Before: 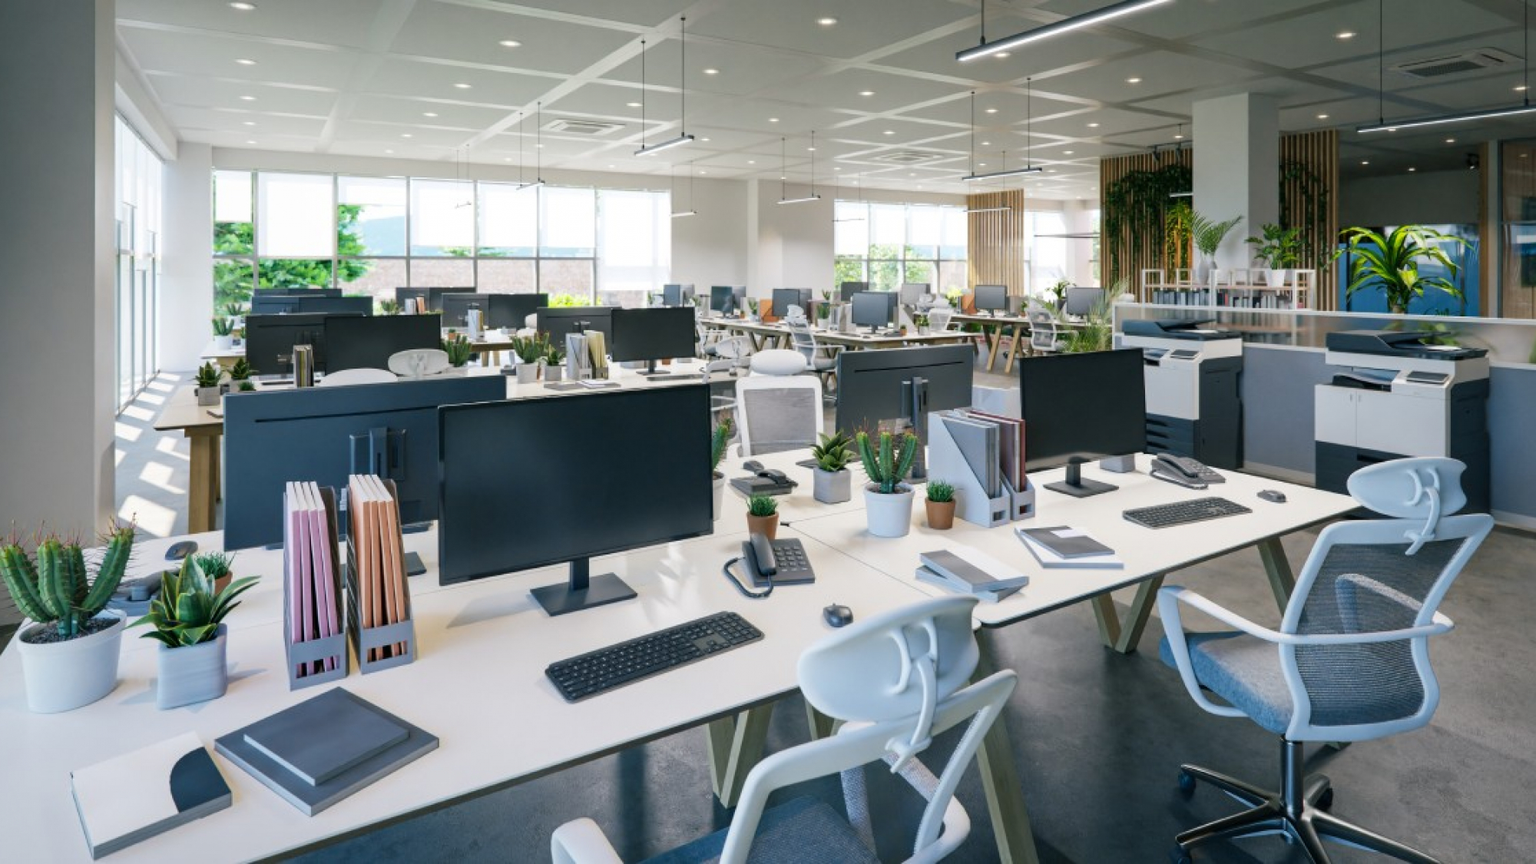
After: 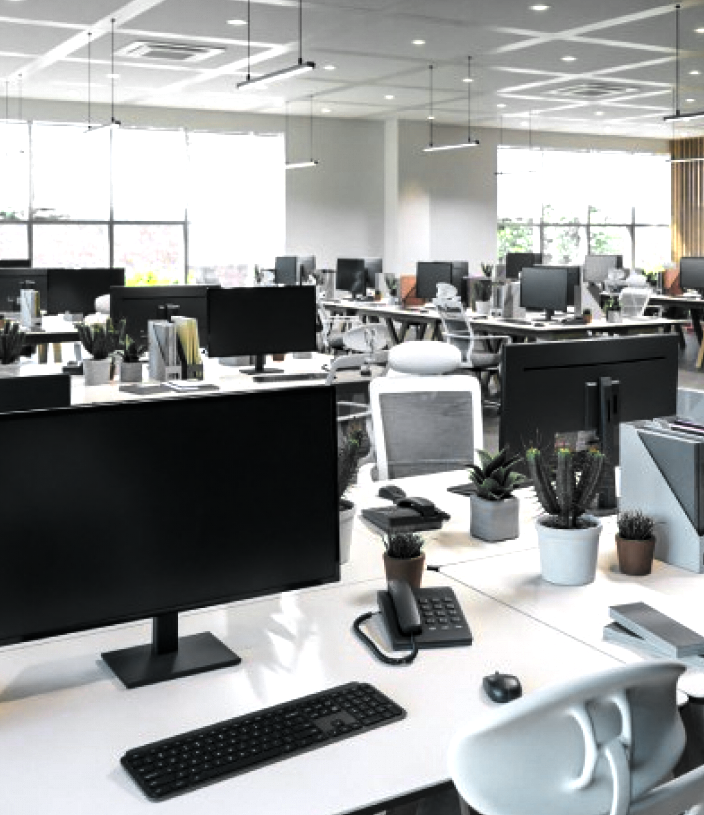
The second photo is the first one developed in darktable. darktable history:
levels: levels [0.101, 0.578, 0.953]
crop and rotate: left 29.476%, top 10.214%, right 35.32%, bottom 17.333%
color balance: lift [1.016, 0.983, 1, 1.017], gamma [0.958, 1, 1, 1], gain [0.981, 1.007, 0.993, 1.002], input saturation 118.26%, contrast 13.43%, contrast fulcrum 21.62%, output saturation 82.76%
color zones: curves: ch0 [(0.257, 0.558) (0.75, 0.565)]; ch1 [(0.004, 0.857) (0.14, 0.416) (0.257, 0.695) (0.442, 0.032) (0.736, 0.266) (0.891, 0.741)]; ch2 [(0, 0.623) (0.112, 0.436) (0.271, 0.474) (0.516, 0.64) (0.743, 0.286)]
